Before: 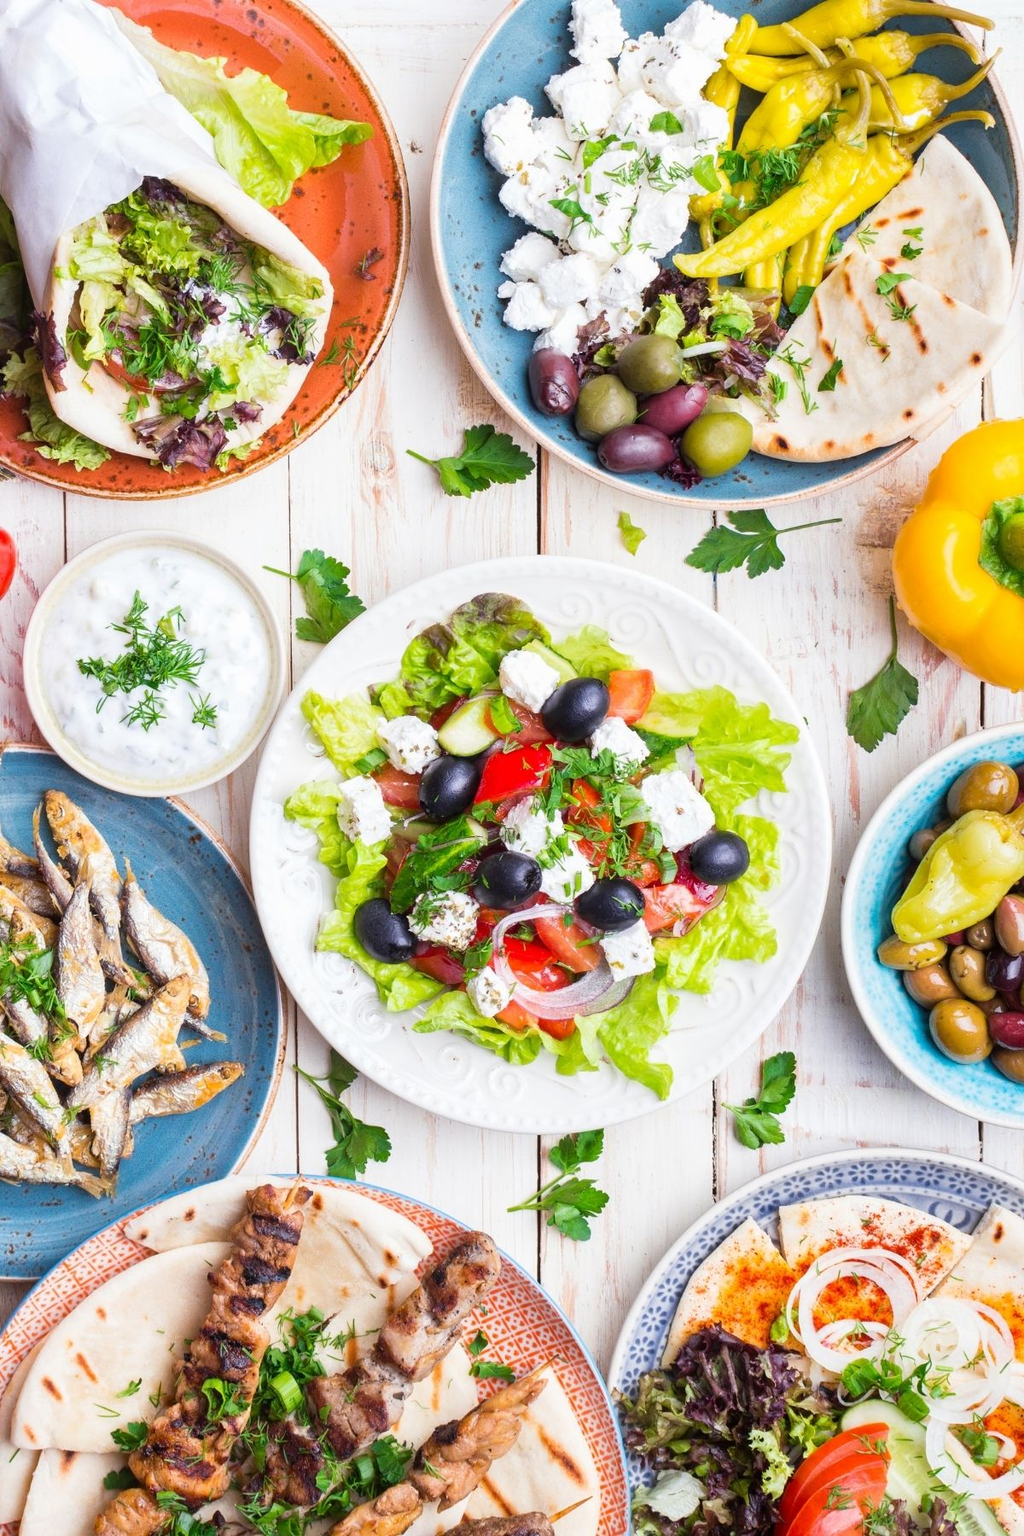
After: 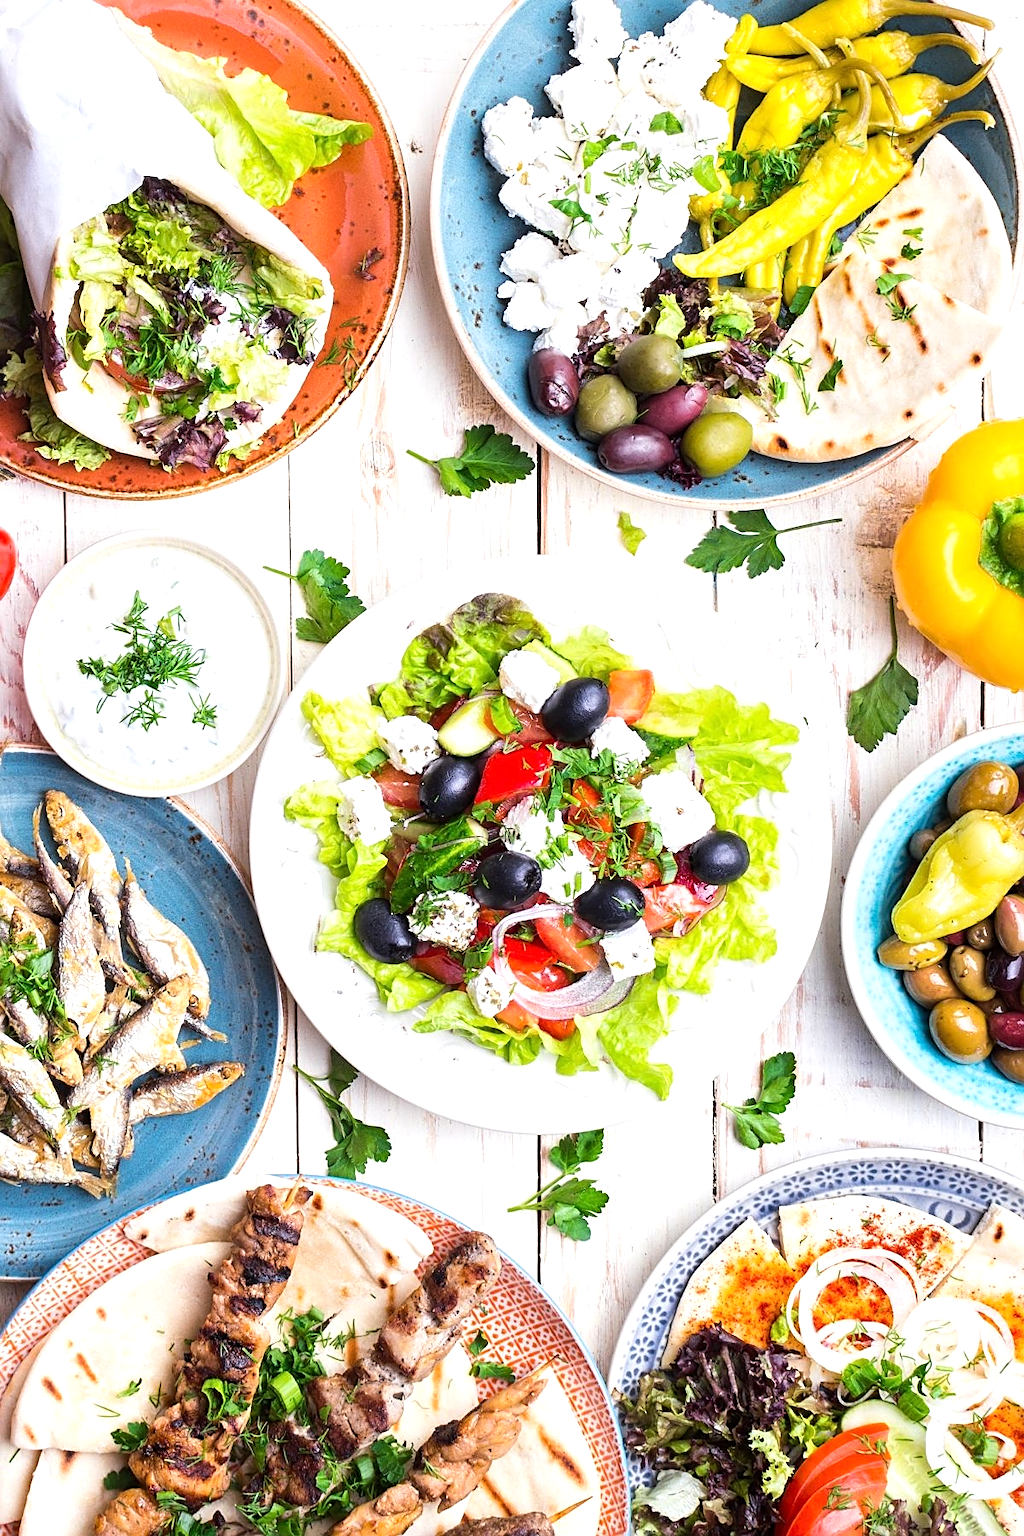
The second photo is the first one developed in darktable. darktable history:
tone equalizer: -8 EV -0.417 EV, -7 EV -0.389 EV, -6 EV -0.333 EV, -5 EV -0.222 EV, -3 EV 0.222 EV, -2 EV 0.333 EV, -1 EV 0.389 EV, +0 EV 0.417 EV, edges refinement/feathering 500, mask exposure compensation -1.57 EV, preserve details no
sharpen: on, module defaults
